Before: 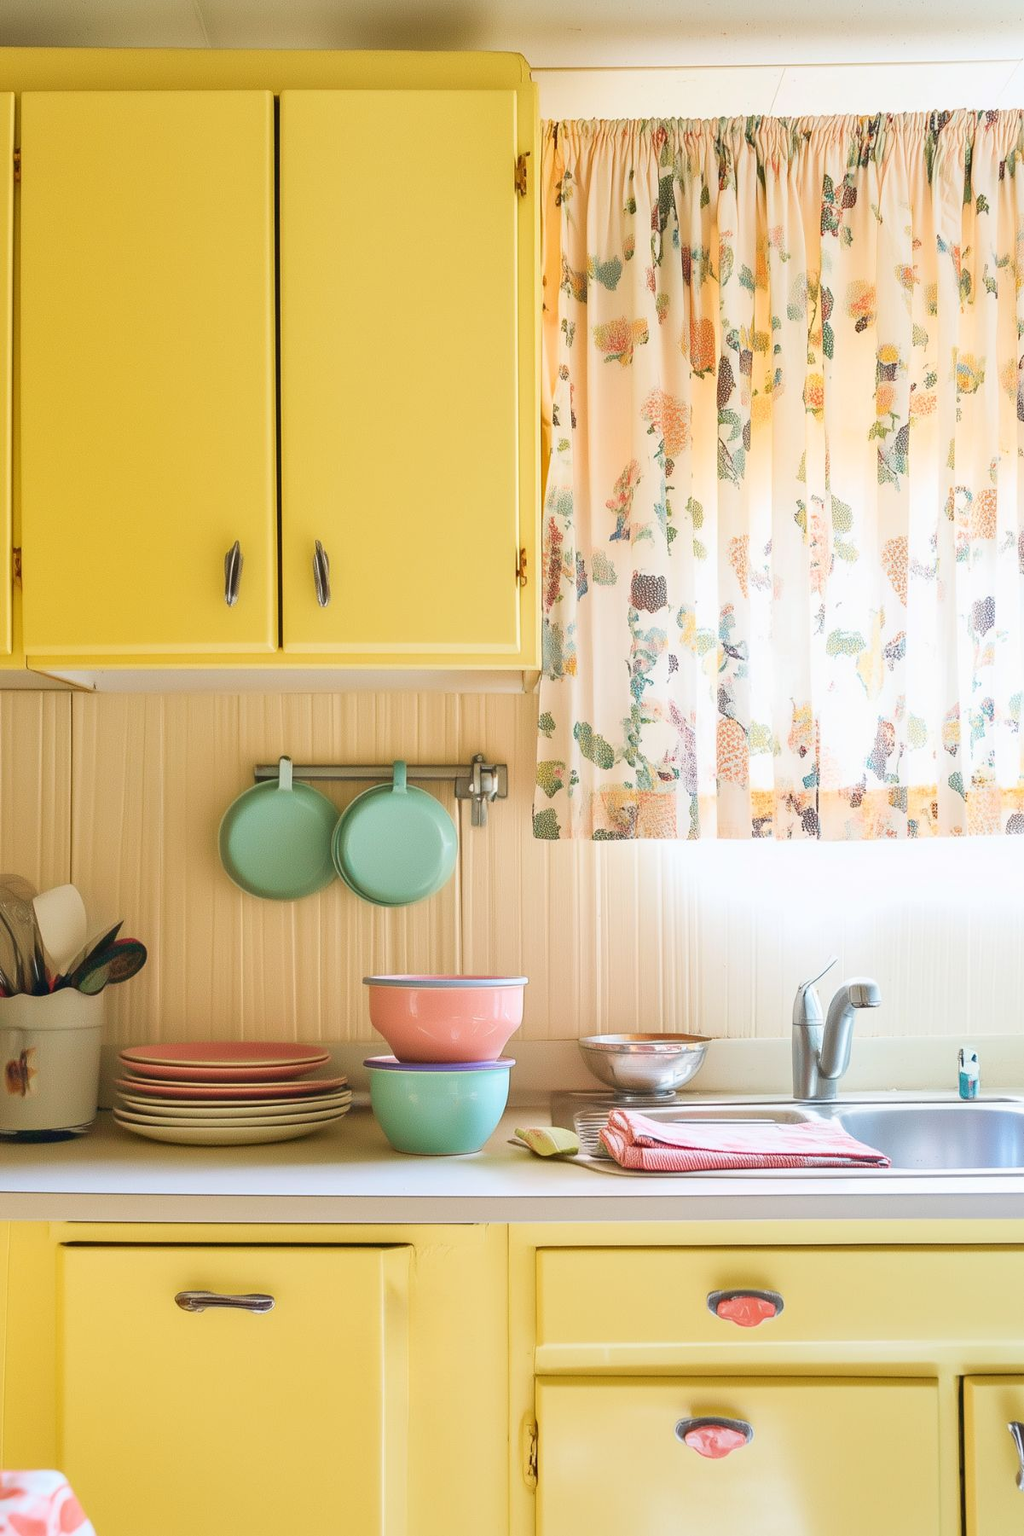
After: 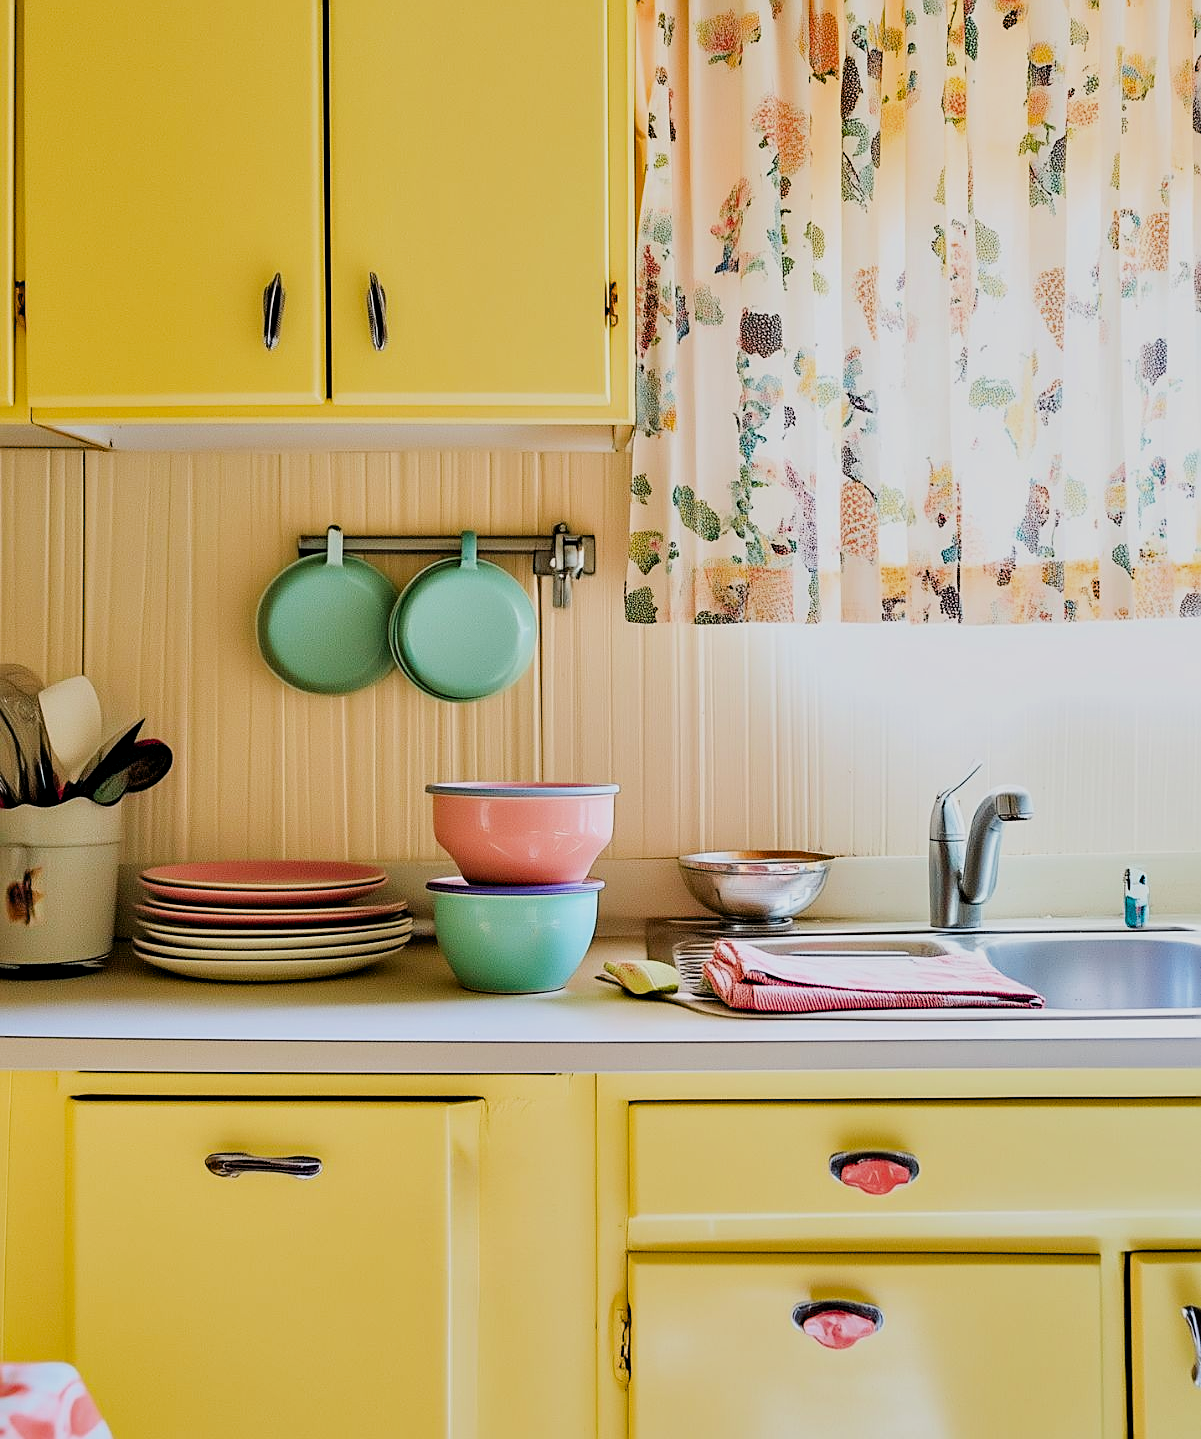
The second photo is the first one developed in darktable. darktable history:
filmic rgb: black relative exposure -7.65 EV, white relative exposure 4.56 EV, threshold 5.97 EV, hardness 3.61, iterations of high-quality reconstruction 0, enable highlight reconstruction true
haze removal: adaptive false
contrast equalizer: y [[0.6 ×6], [0.55 ×6], [0 ×6], [0 ×6], [0 ×6]]
sharpen: amount 0.489
crop and rotate: top 20.088%
